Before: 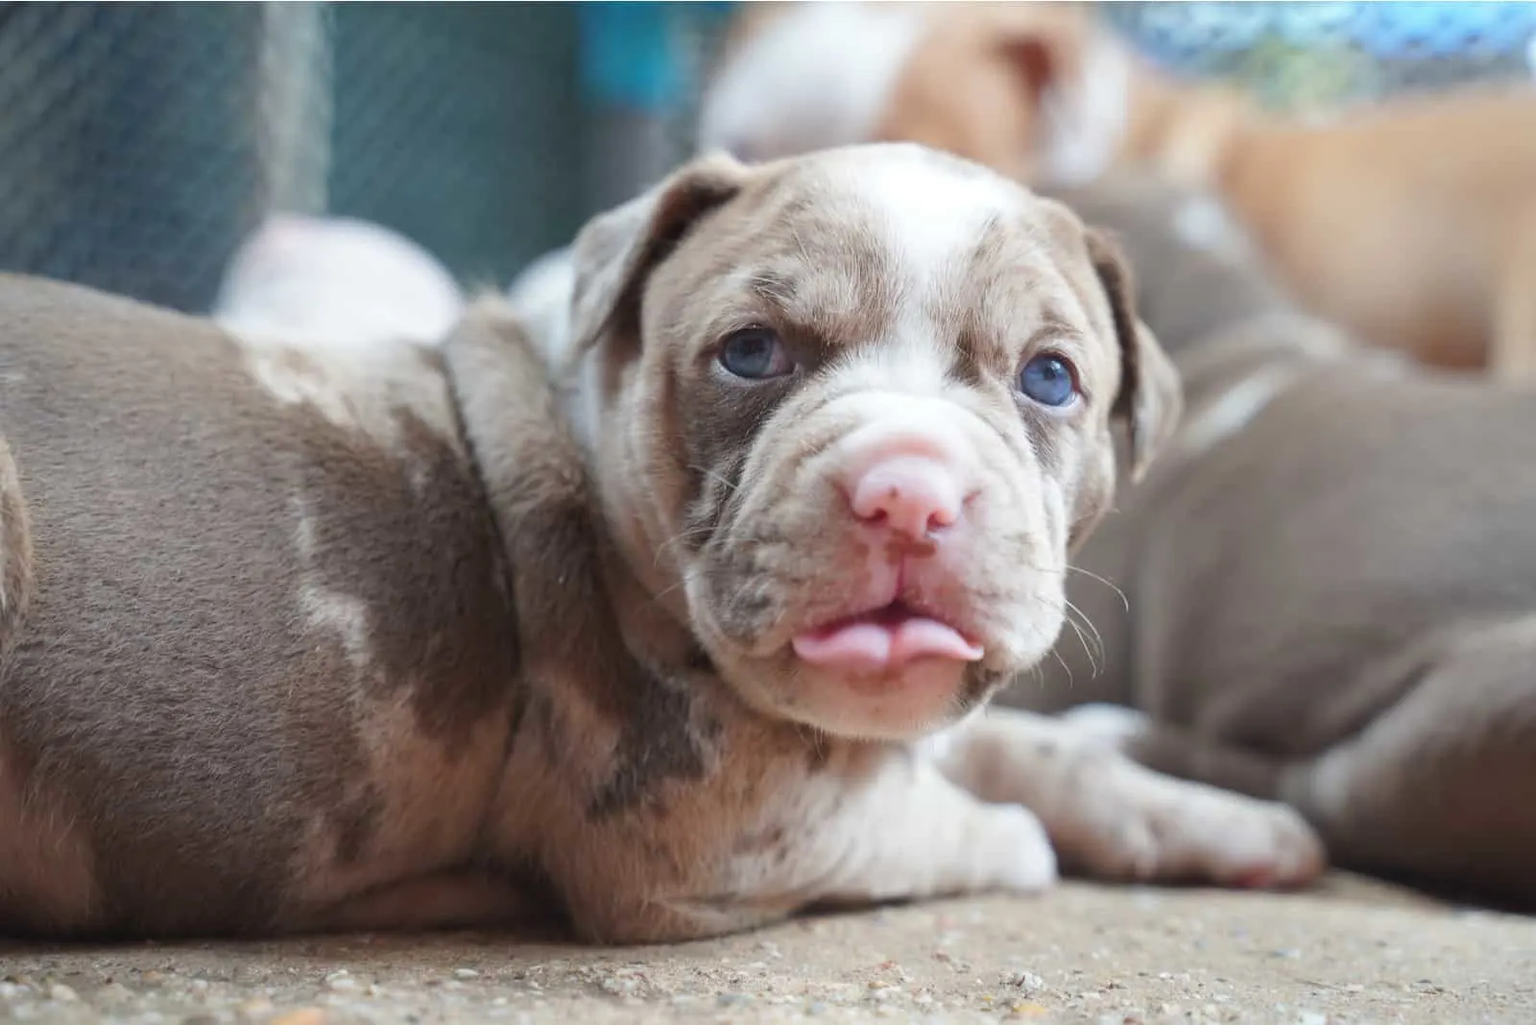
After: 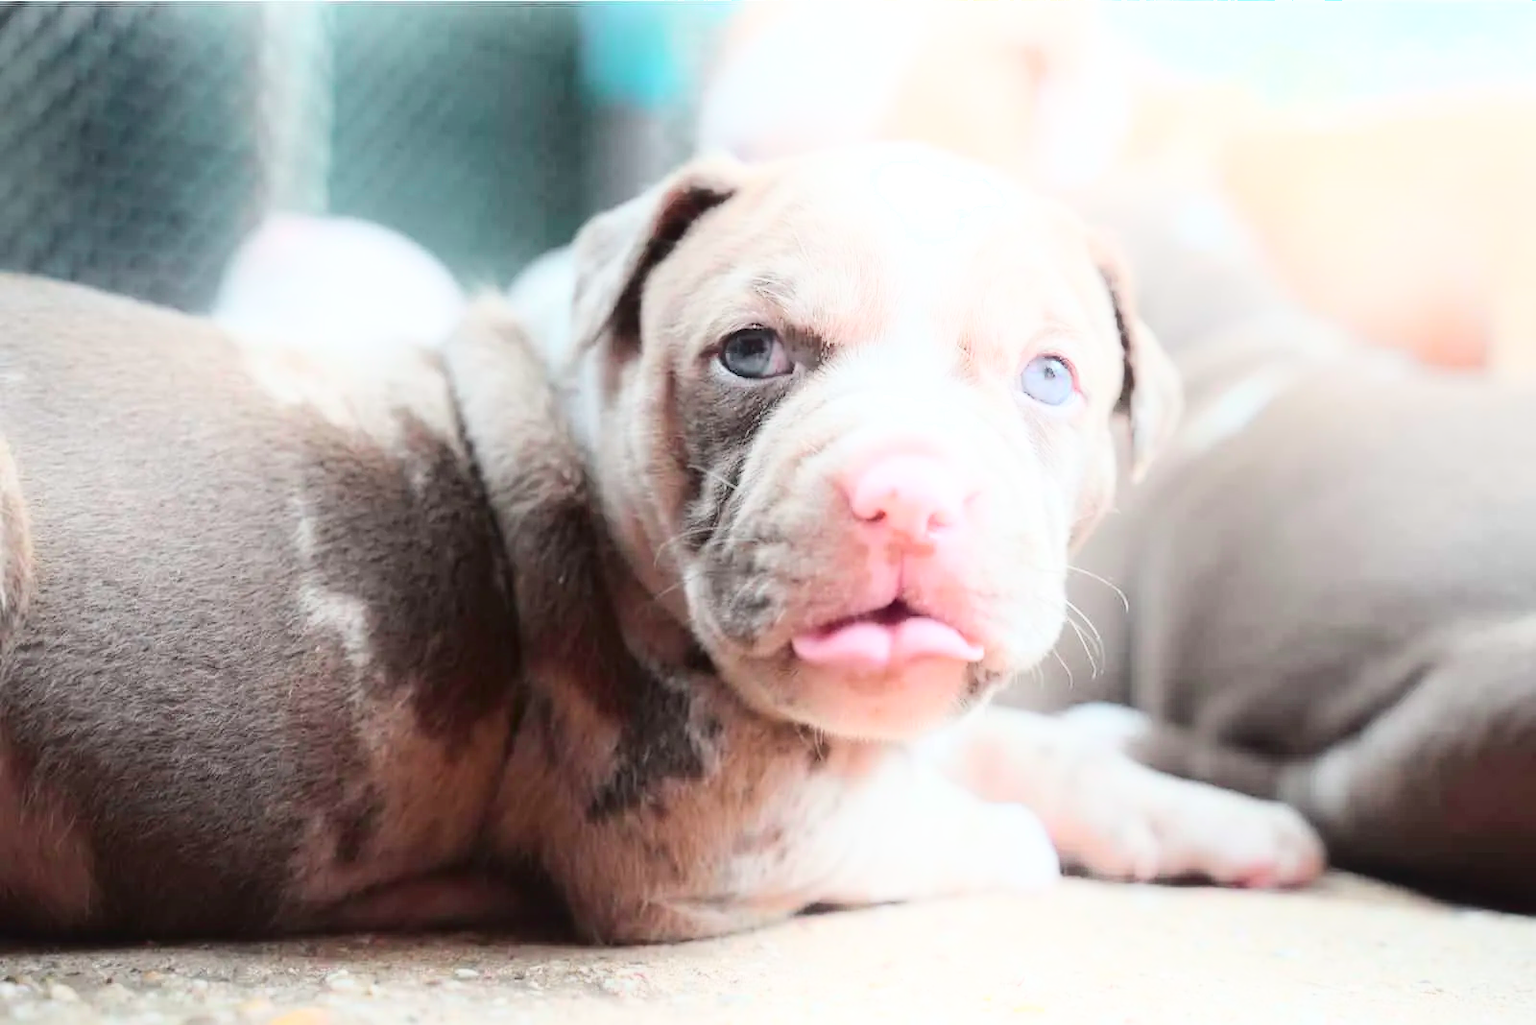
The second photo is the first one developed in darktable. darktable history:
shadows and highlights: shadows -89.71, highlights 91.72, soften with gaussian
exposure: black level correction 0, exposure 0.398 EV, compensate highlight preservation false
tone curve: curves: ch0 [(0, 0.014) (0.17, 0.099) (0.398, 0.423) (0.728, 0.808) (0.877, 0.91) (0.99, 0.955)]; ch1 [(0, 0) (0.377, 0.325) (0.493, 0.491) (0.505, 0.504) (0.515, 0.515) (0.554, 0.575) (0.623, 0.643) (0.701, 0.718) (1, 1)]; ch2 [(0, 0) (0.423, 0.453) (0.481, 0.485) (0.501, 0.501) (0.531, 0.527) (0.586, 0.597) (0.663, 0.706) (0.717, 0.753) (1, 0.991)], color space Lab, independent channels, preserve colors none
